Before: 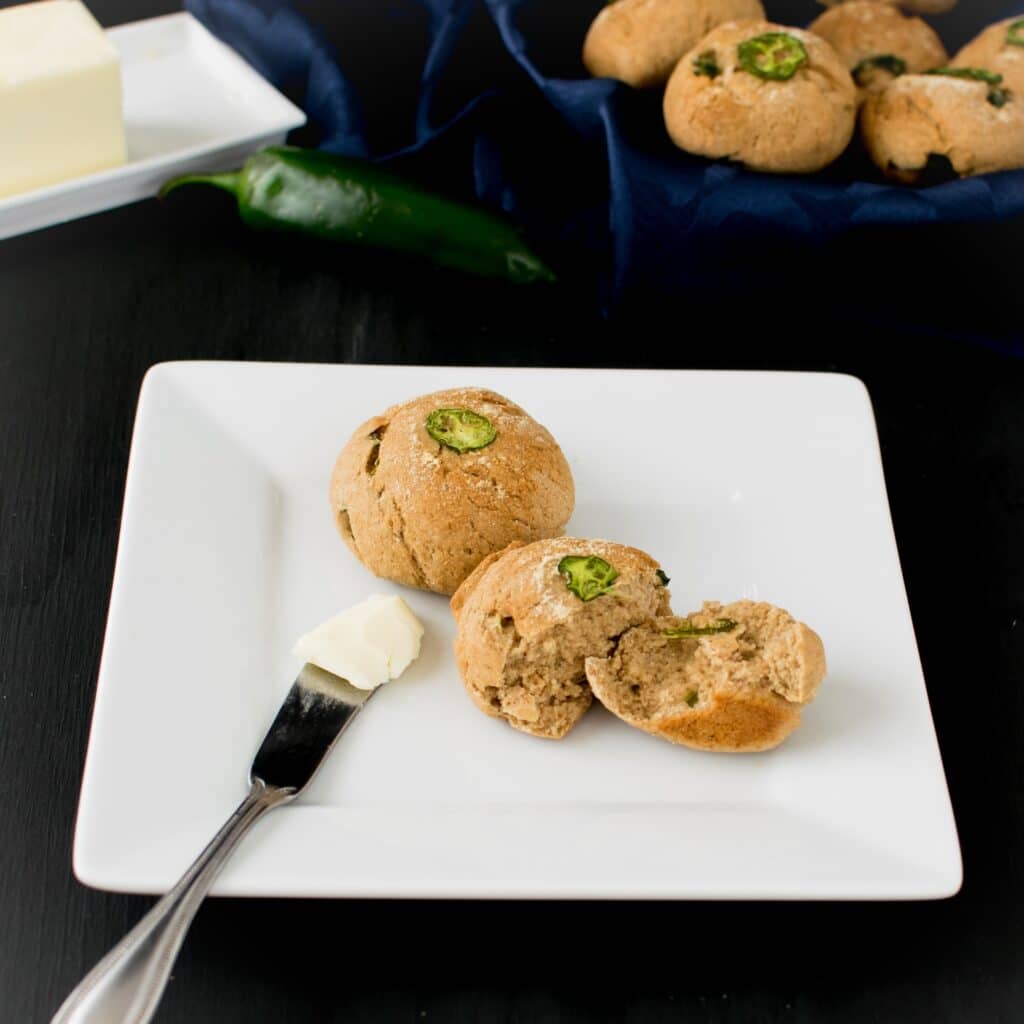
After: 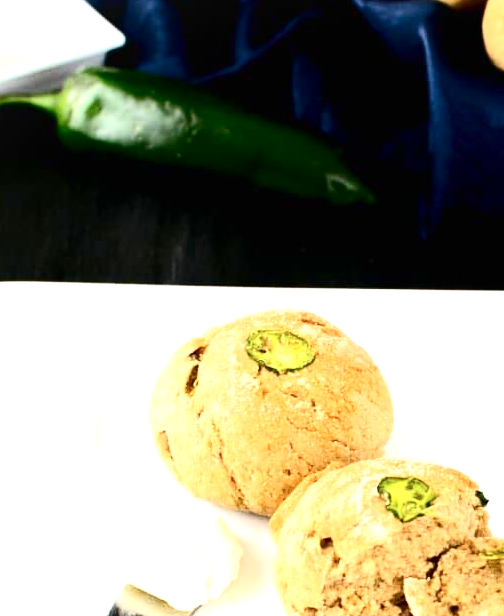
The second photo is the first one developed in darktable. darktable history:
exposure: black level correction 0, exposure 1.2 EV, compensate exposure bias true, compensate highlight preservation false
crop: left 17.749%, top 7.75%, right 33.01%, bottom 32.084%
contrast brightness saturation: contrast 0.297
